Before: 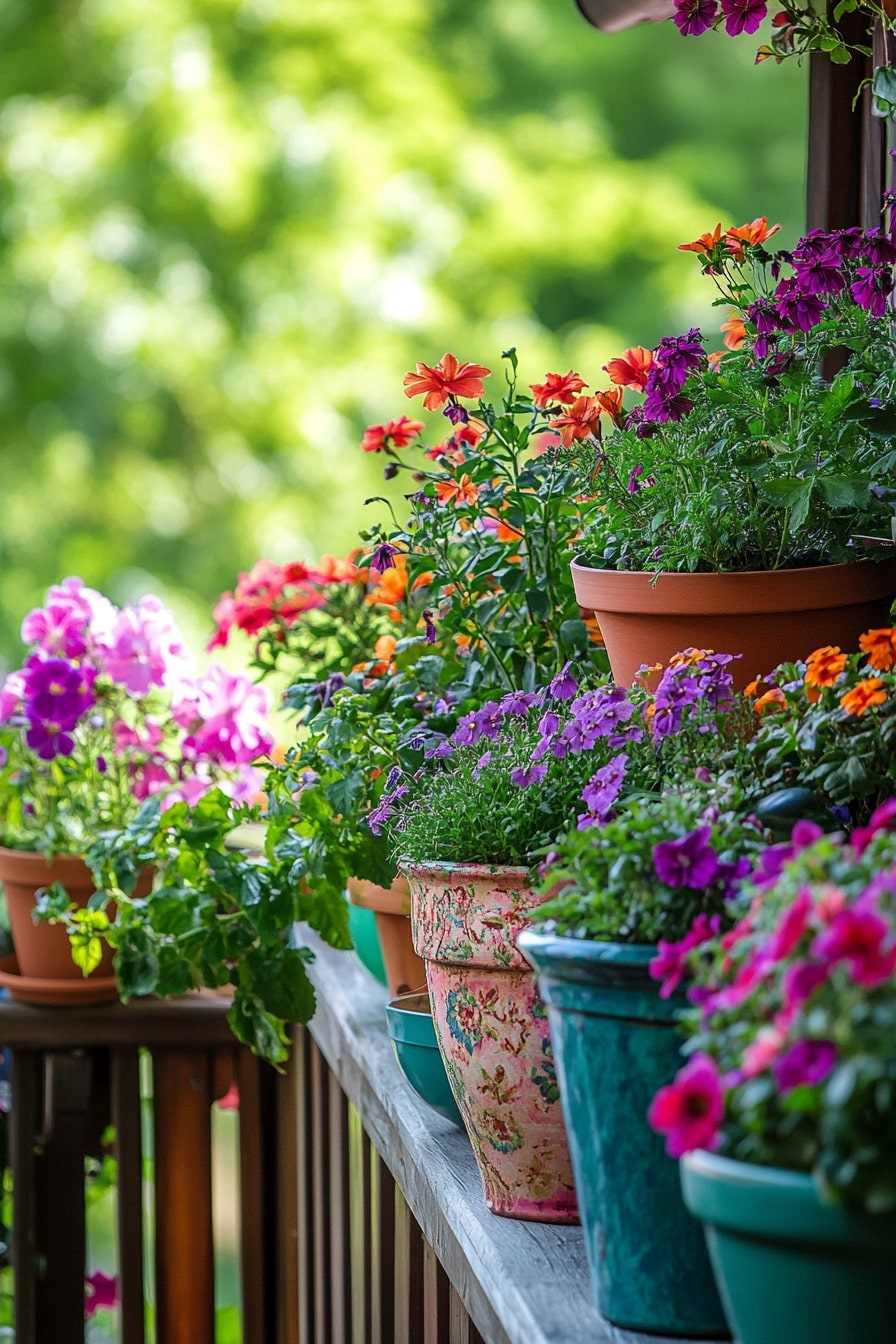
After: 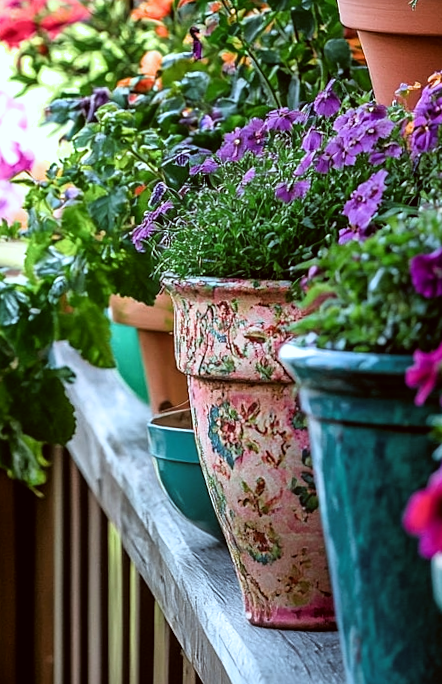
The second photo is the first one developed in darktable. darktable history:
rotate and perspective: rotation 0.679°, lens shift (horizontal) 0.136, crop left 0.009, crop right 0.991, crop top 0.078, crop bottom 0.95
color correction: highlights a* -3.28, highlights b* -6.24, shadows a* 3.1, shadows b* 5.19
filmic rgb: white relative exposure 2.2 EV, hardness 6.97
crop: left 29.672%, top 41.786%, right 20.851%, bottom 3.487%
